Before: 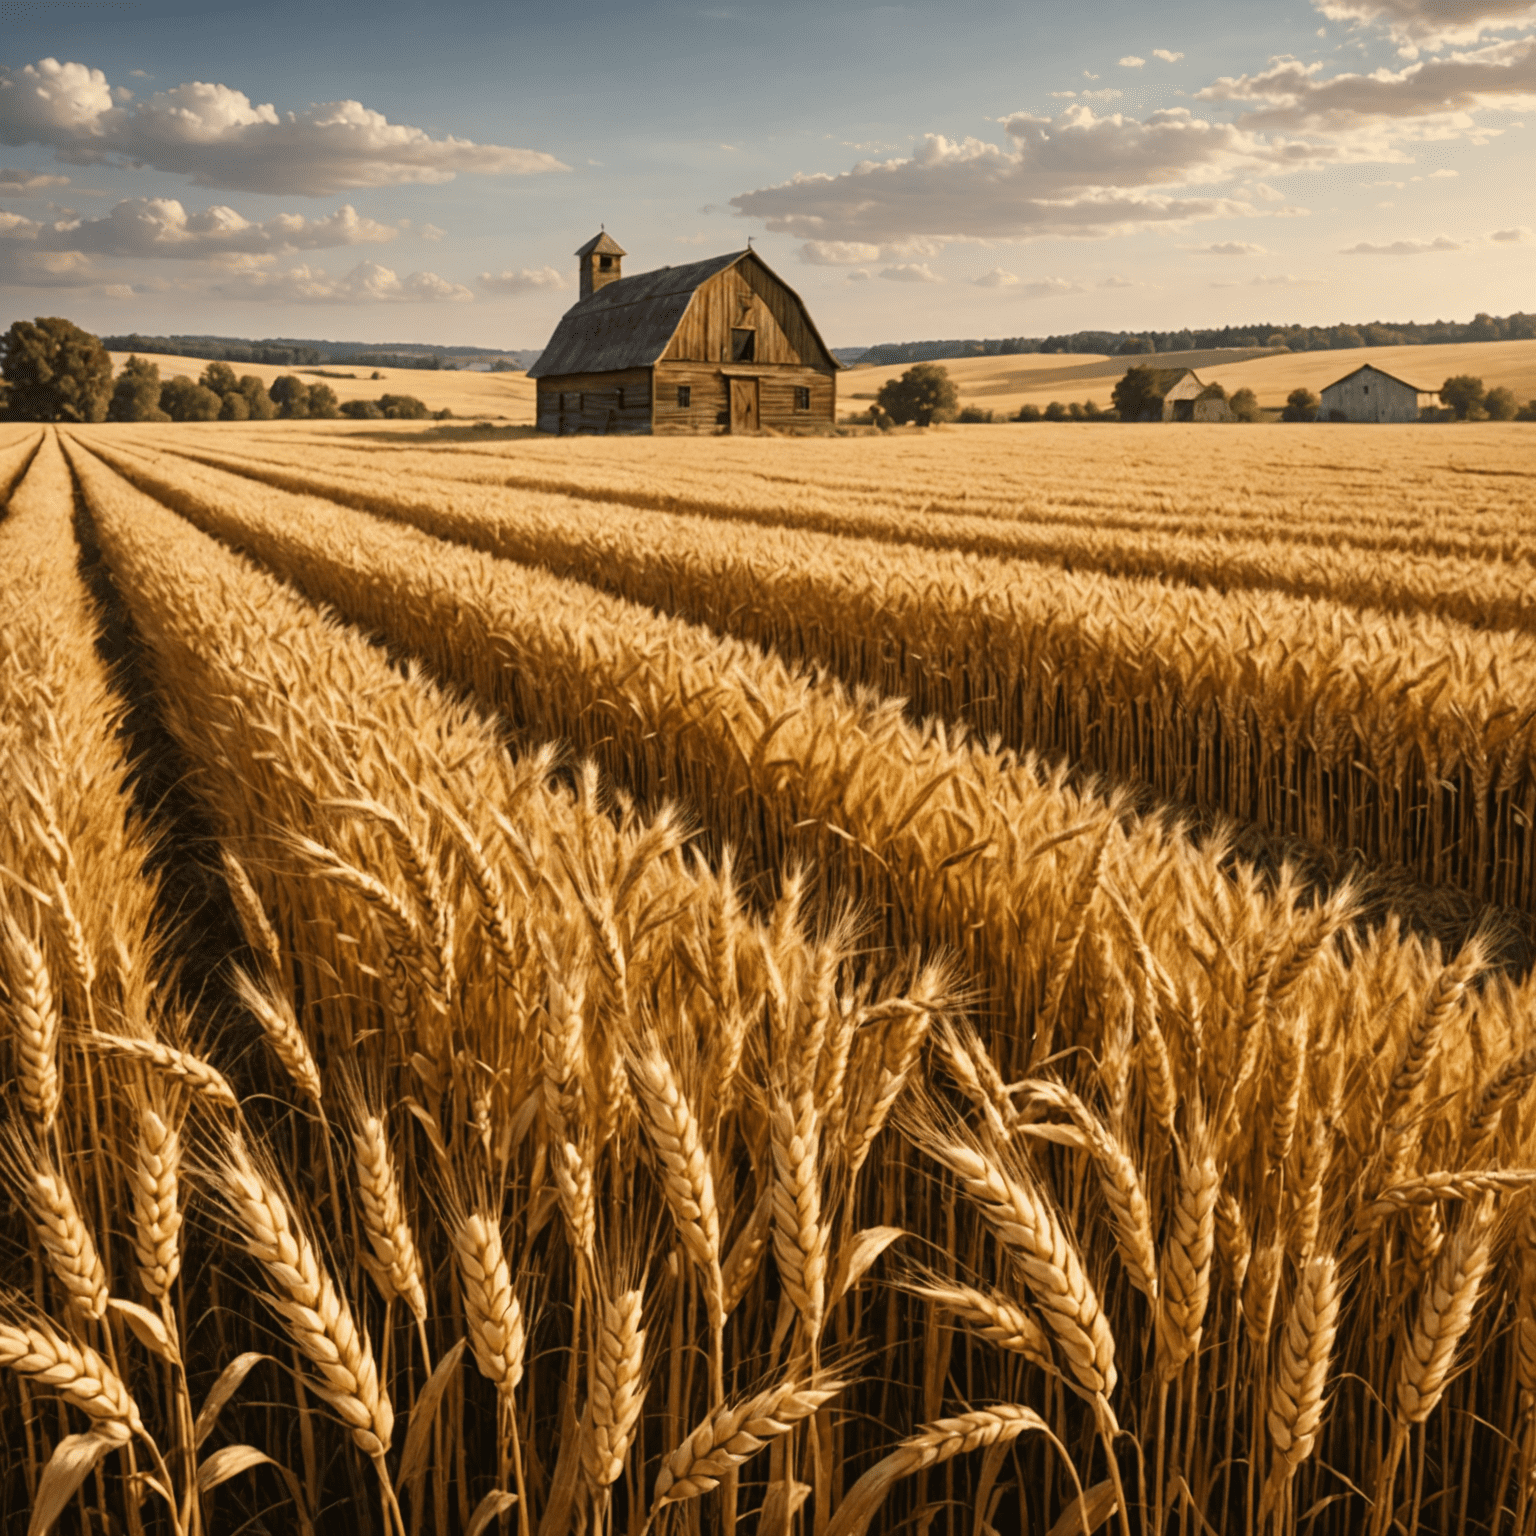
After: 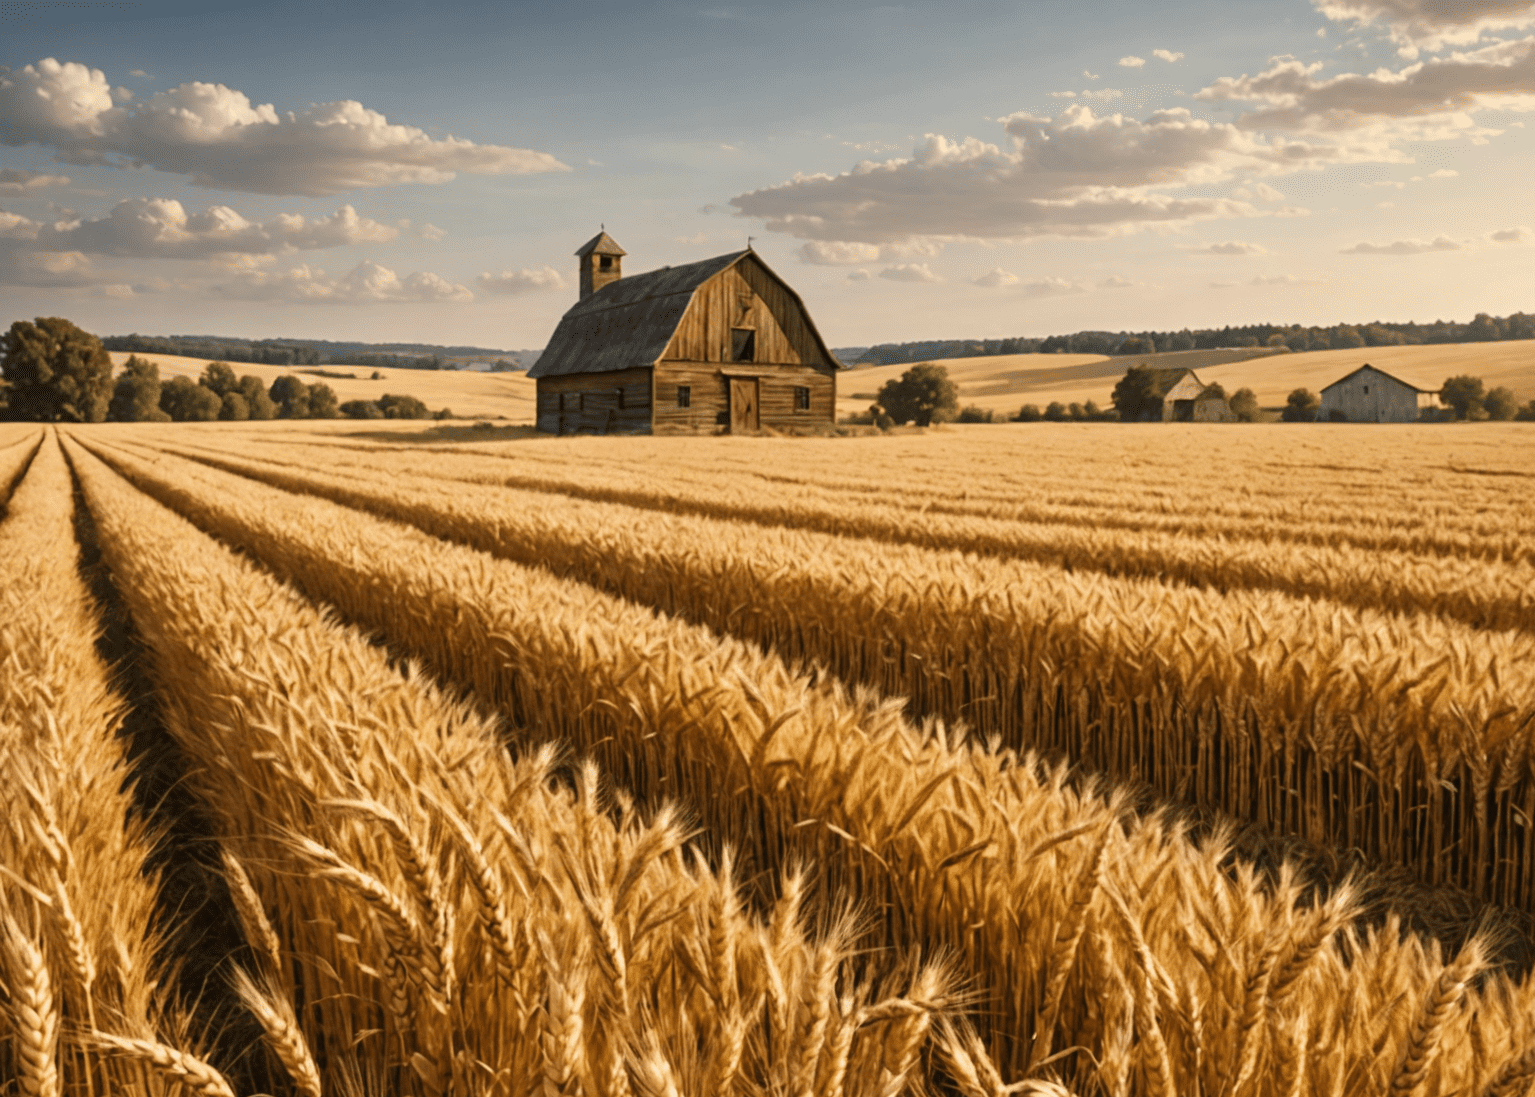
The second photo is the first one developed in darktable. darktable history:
crop: bottom 28.576%
tone equalizer: -7 EV 0.13 EV, smoothing diameter 25%, edges refinement/feathering 10, preserve details guided filter
